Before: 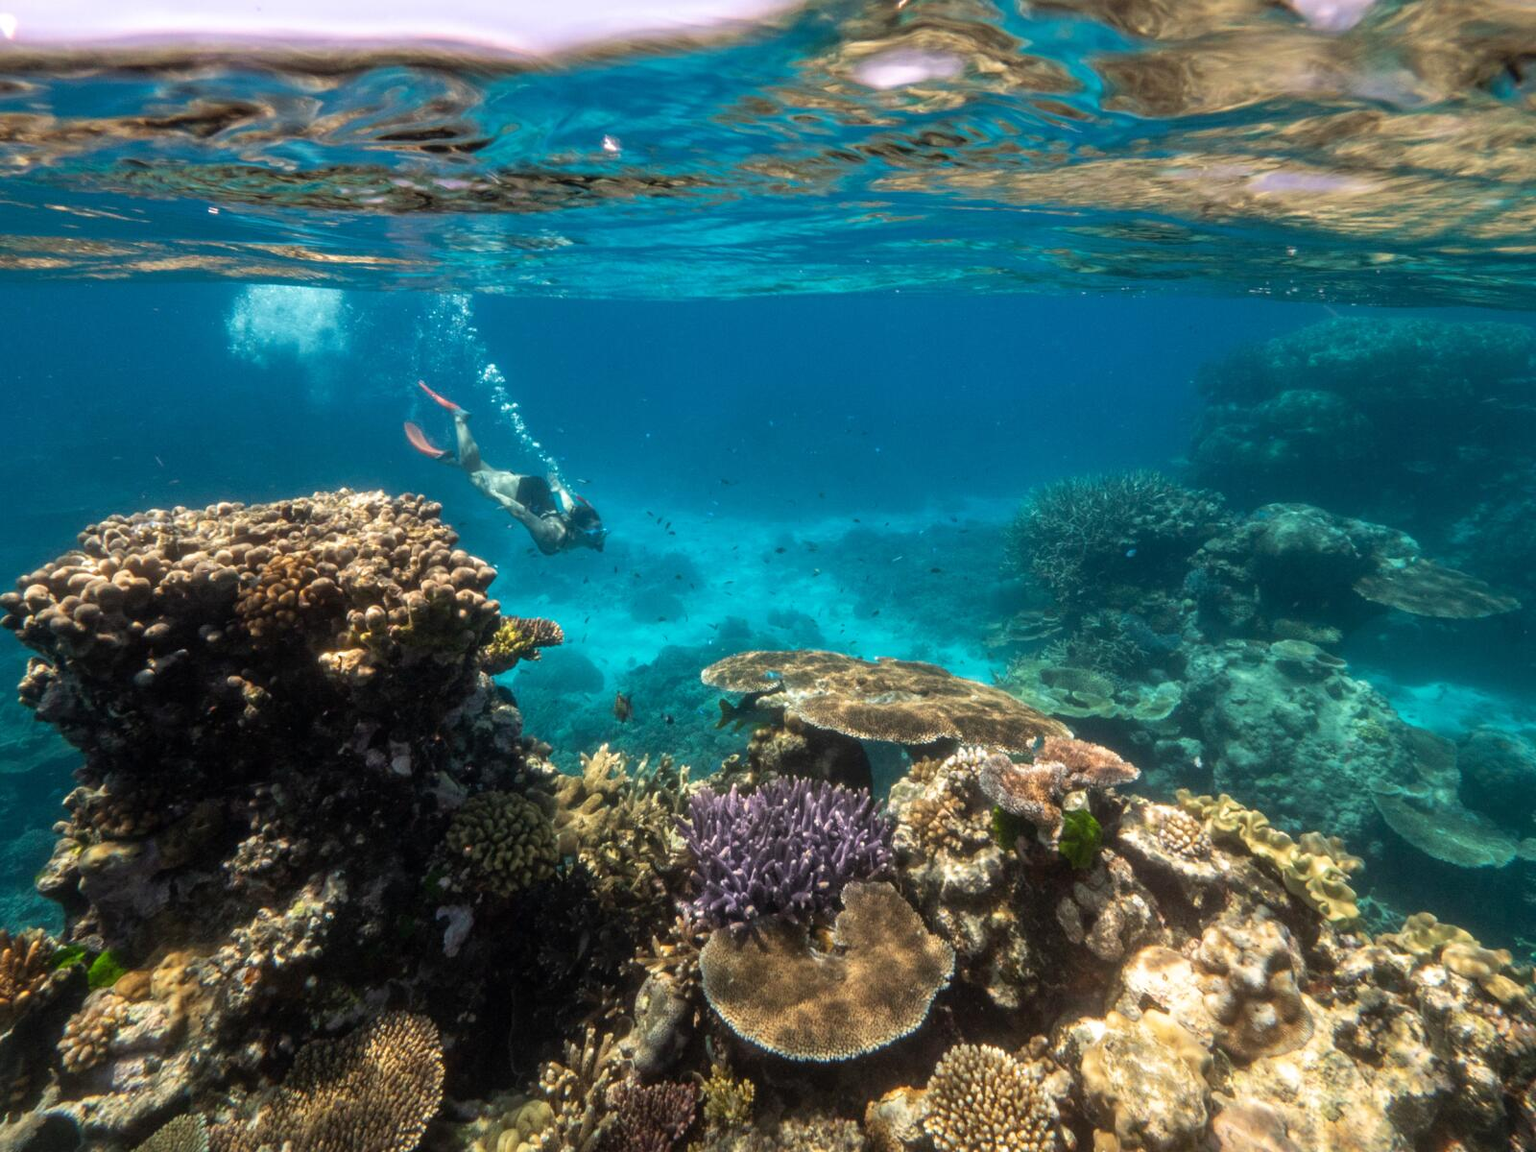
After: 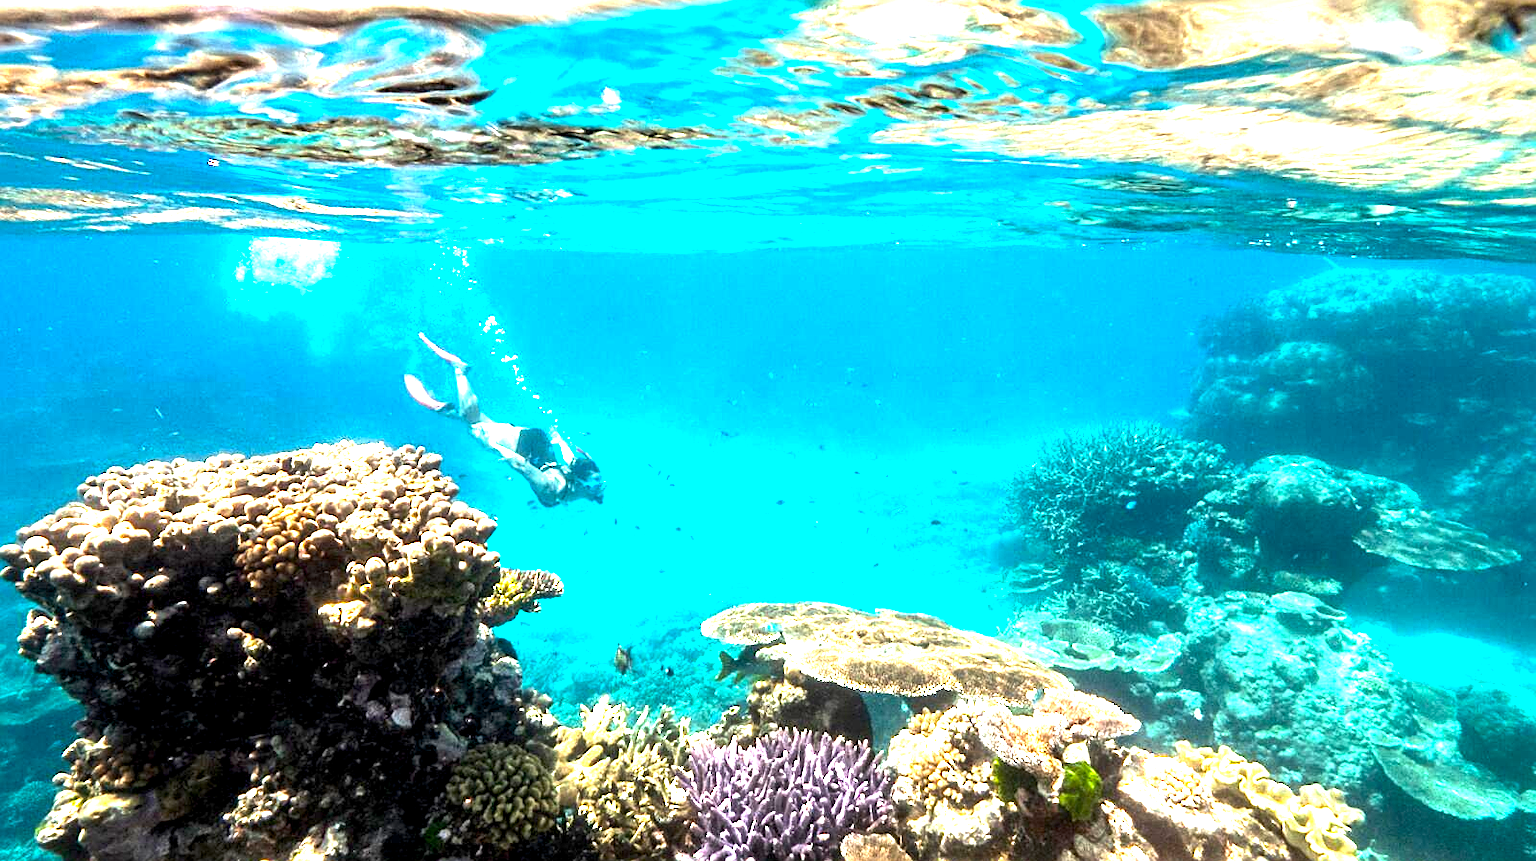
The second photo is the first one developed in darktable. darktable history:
exposure: black level correction 0.001, exposure 1.817 EV, compensate highlight preservation false
color balance rgb: global offset › luminance -0.97%, perceptual saturation grading › global saturation 0.126%, perceptual brilliance grading › global brilliance 21.025%, perceptual brilliance grading › shadows -35.772%, global vibrance 20%
sharpen: on, module defaults
crop: top 4.236%, bottom 20.932%
